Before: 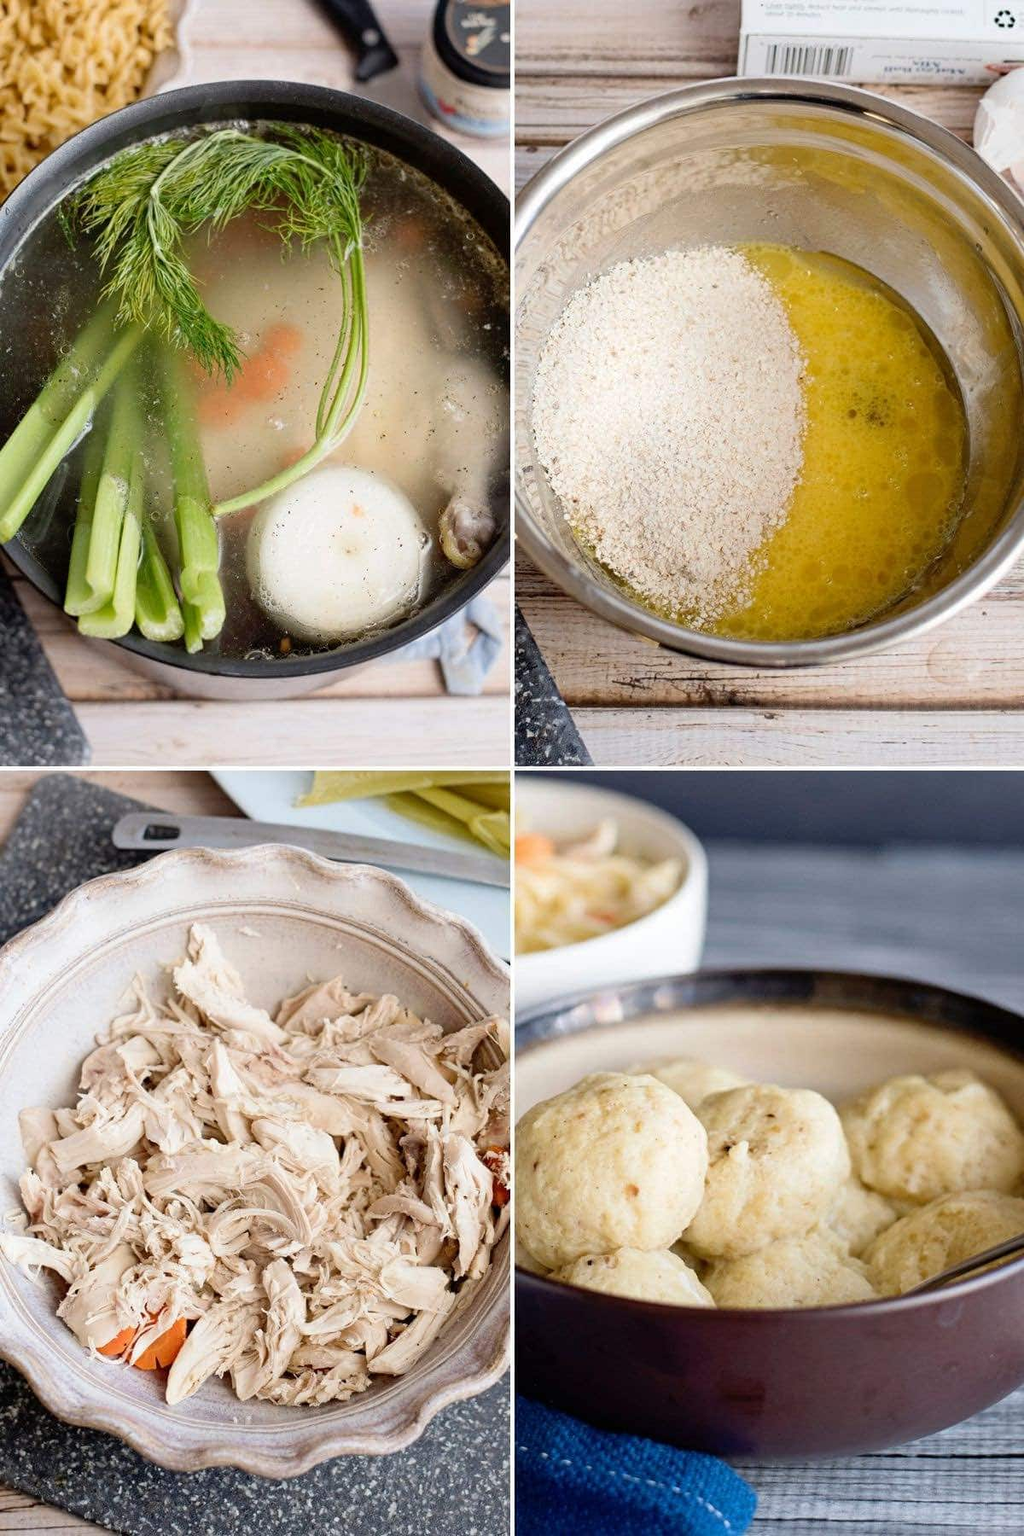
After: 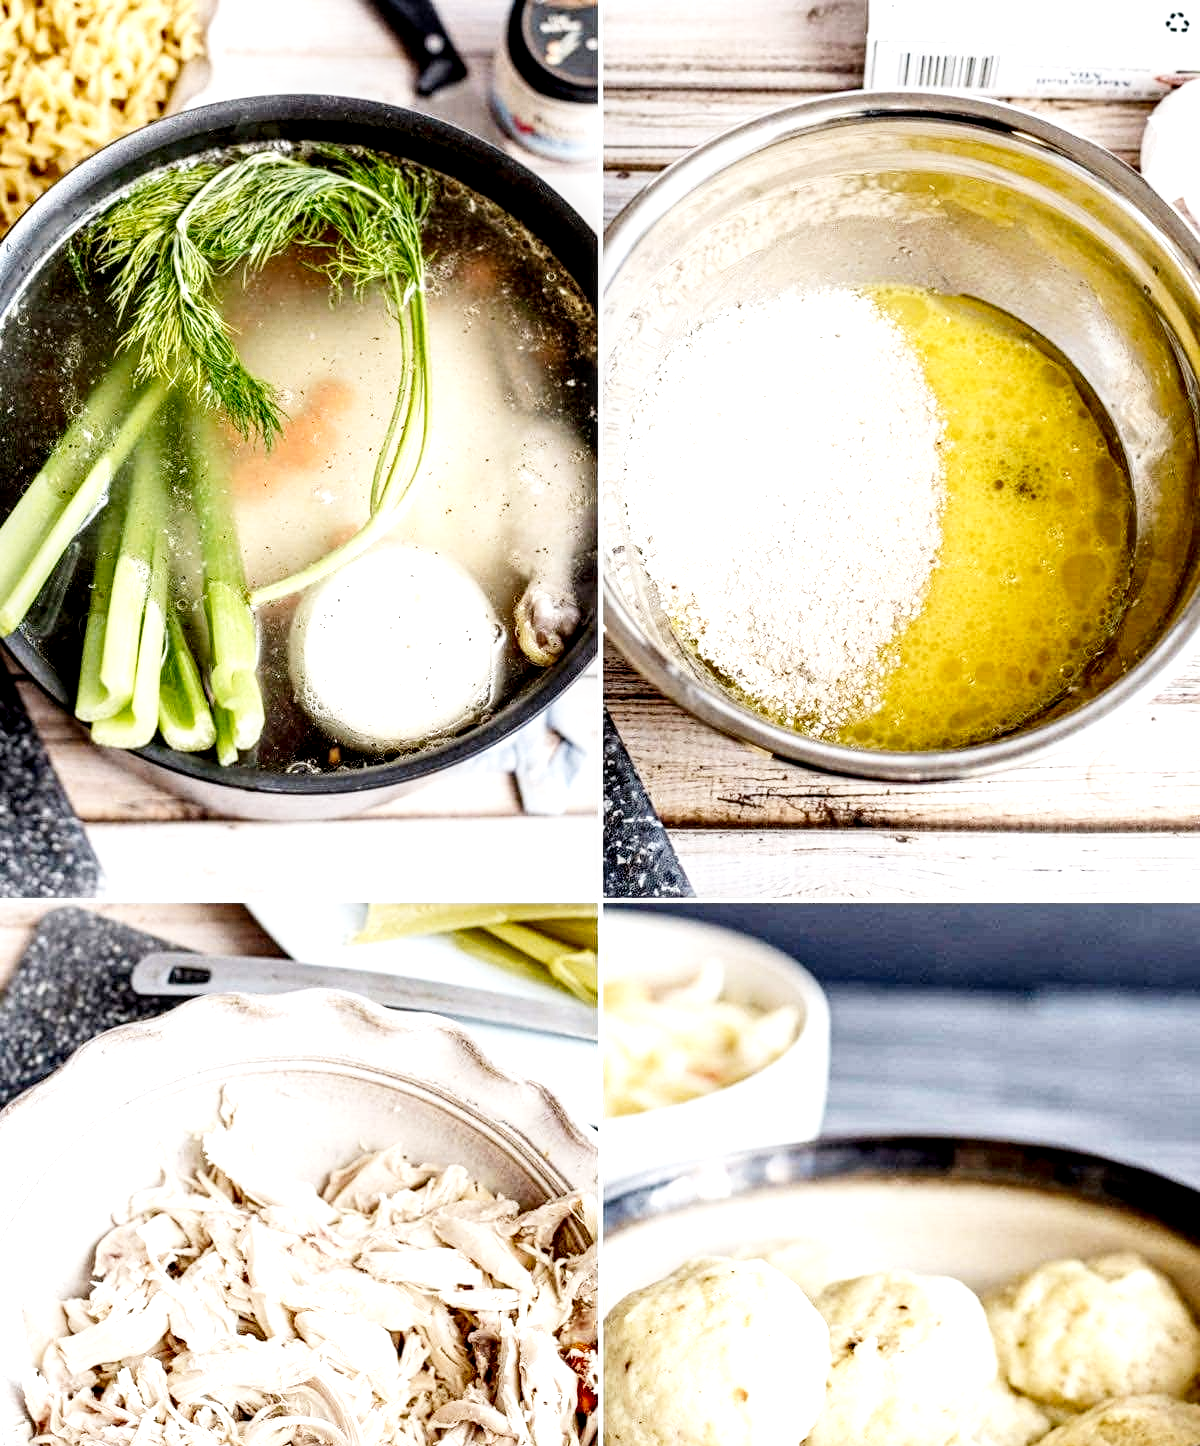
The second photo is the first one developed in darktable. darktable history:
tone equalizer: -8 EV -0.417 EV, -7 EV -0.389 EV, -6 EV -0.333 EV, -5 EV -0.222 EV, -3 EV 0.222 EV, -2 EV 0.333 EV, -1 EV 0.389 EV, +0 EV 0.417 EV, edges refinement/feathering 500, mask exposure compensation -1.57 EV, preserve details no
base curve: curves: ch0 [(0, 0) (0.008, 0.007) (0.022, 0.029) (0.048, 0.089) (0.092, 0.197) (0.191, 0.399) (0.275, 0.534) (0.357, 0.65) (0.477, 0.78) (0.542, 0.833) (0.799, 0.973) (1, 1)], preserve colors none
crop: bottom 19.644%
local contrast: highlights 60%, shadows 60%, detail 160%
